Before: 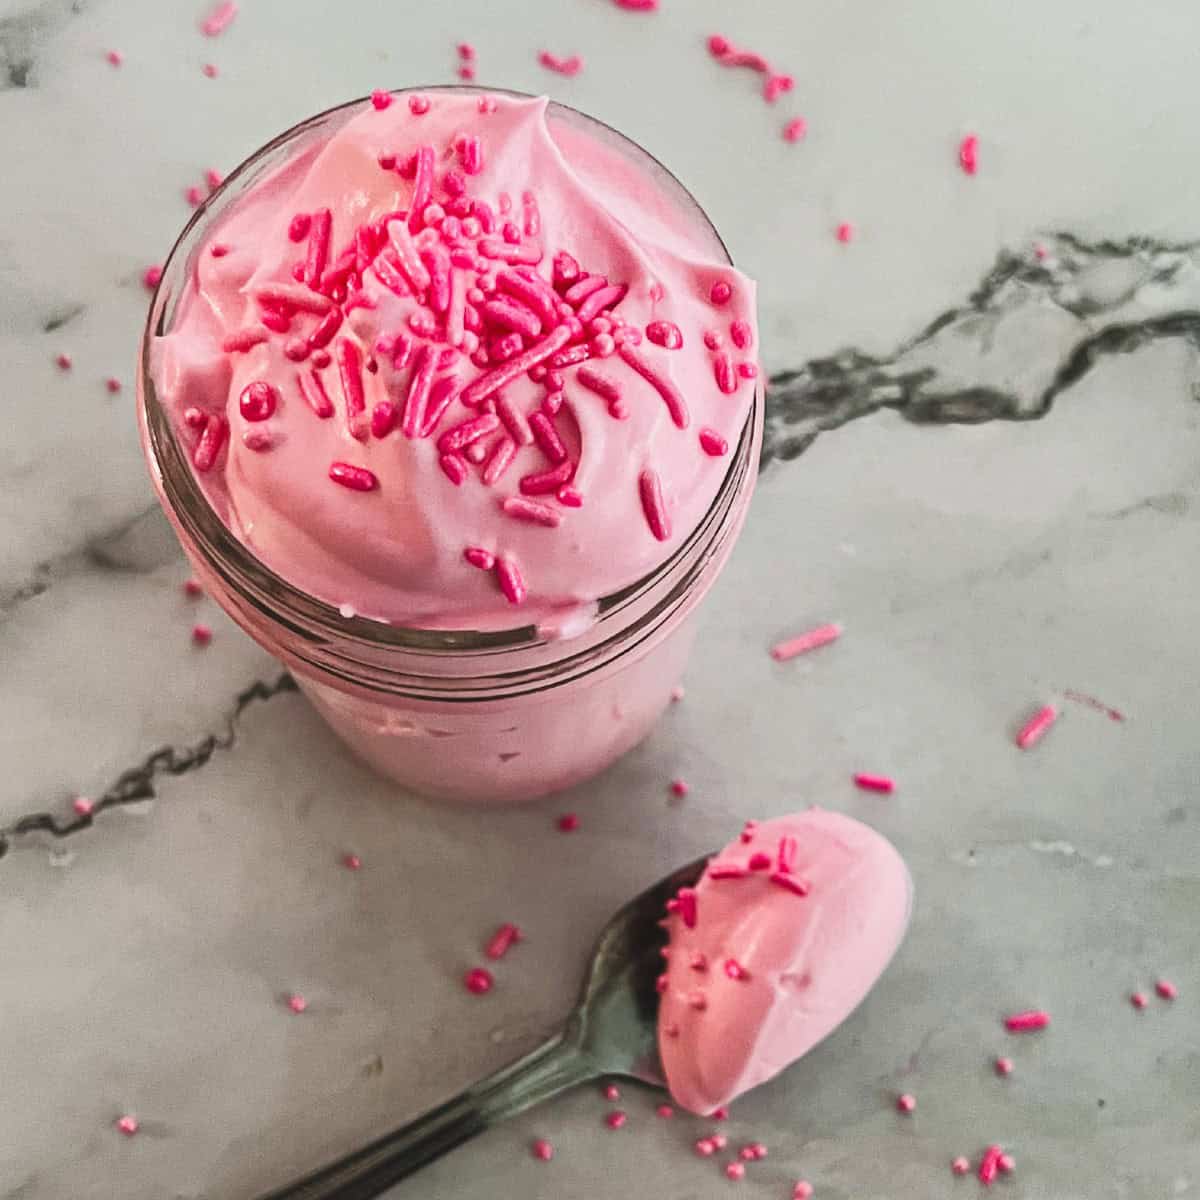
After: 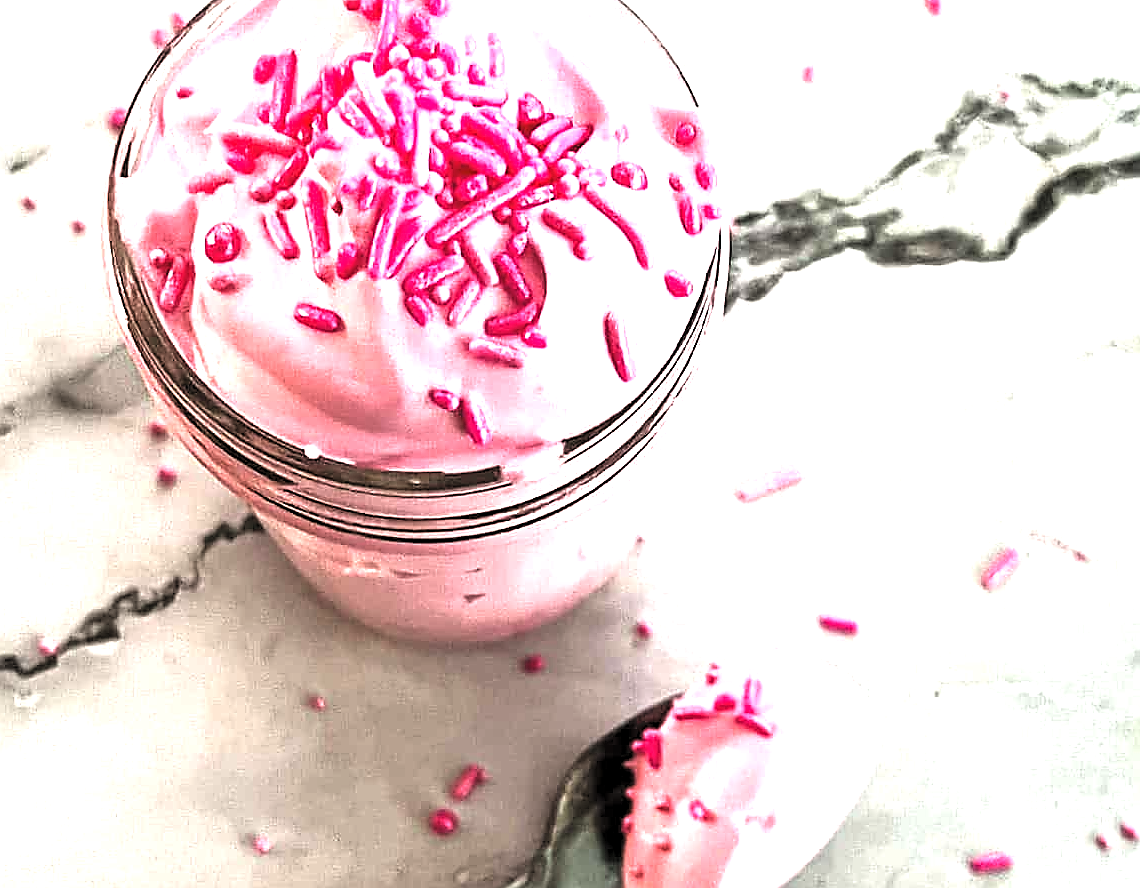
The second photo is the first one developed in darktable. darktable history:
rotate and perspective: crop left 0, crop top 0
sharpen: radius 1.4, amount 1.25, threshold 0.7
levels: levels [0.182, 0.542, 0.902]
exposure: black level correction 0, exposure 1.1 EV, compensate exposure bias true, compensate highlight preservation false
crop and rotate: left 2.991%, top 13.302%, right 1.981%, bottom 12.636%
